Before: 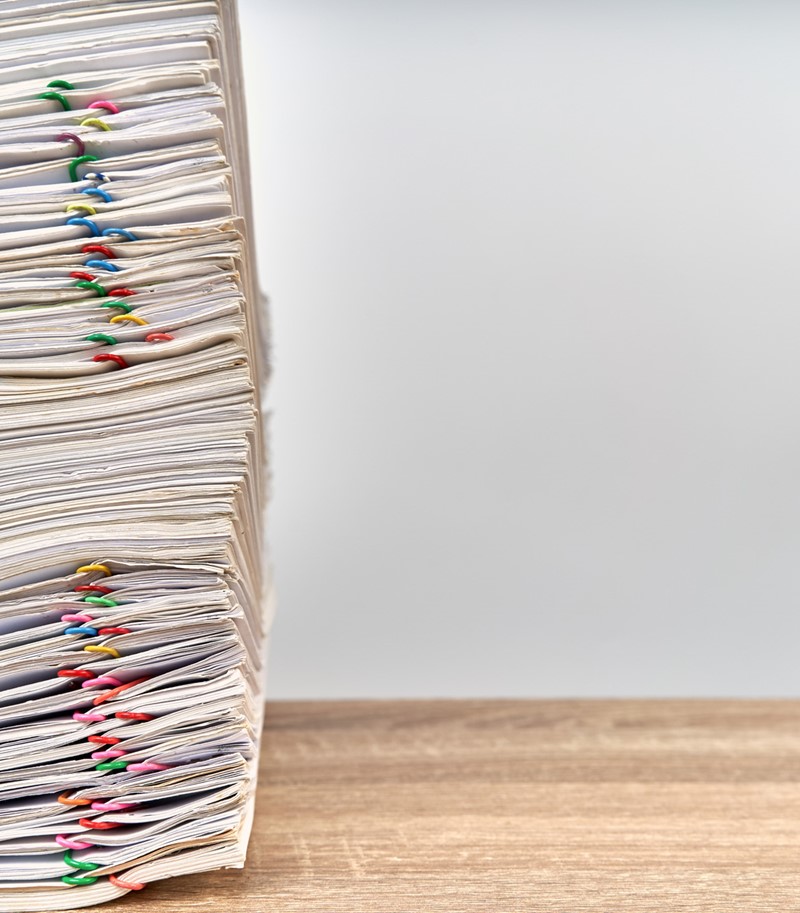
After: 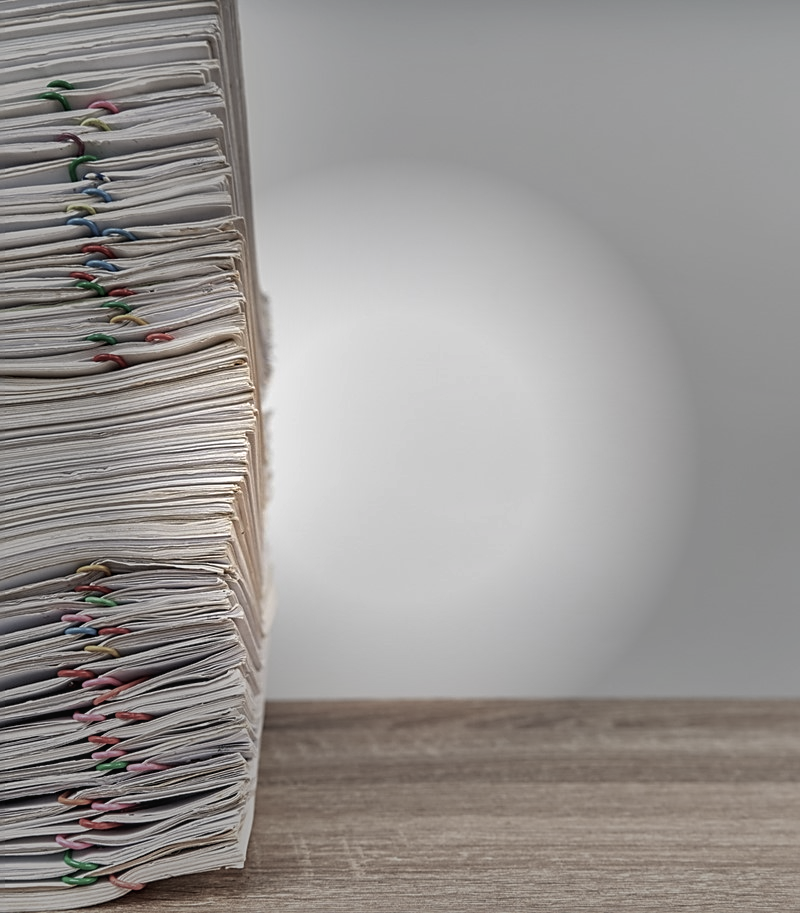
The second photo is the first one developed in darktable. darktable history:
local contrast: on, module defaults
rgb curve: mode RGB, independent channels
sharpen: on, module defaults
vignetting: fall-off start 31.28%, fall-off radius 34.64%, brightness -0.575
